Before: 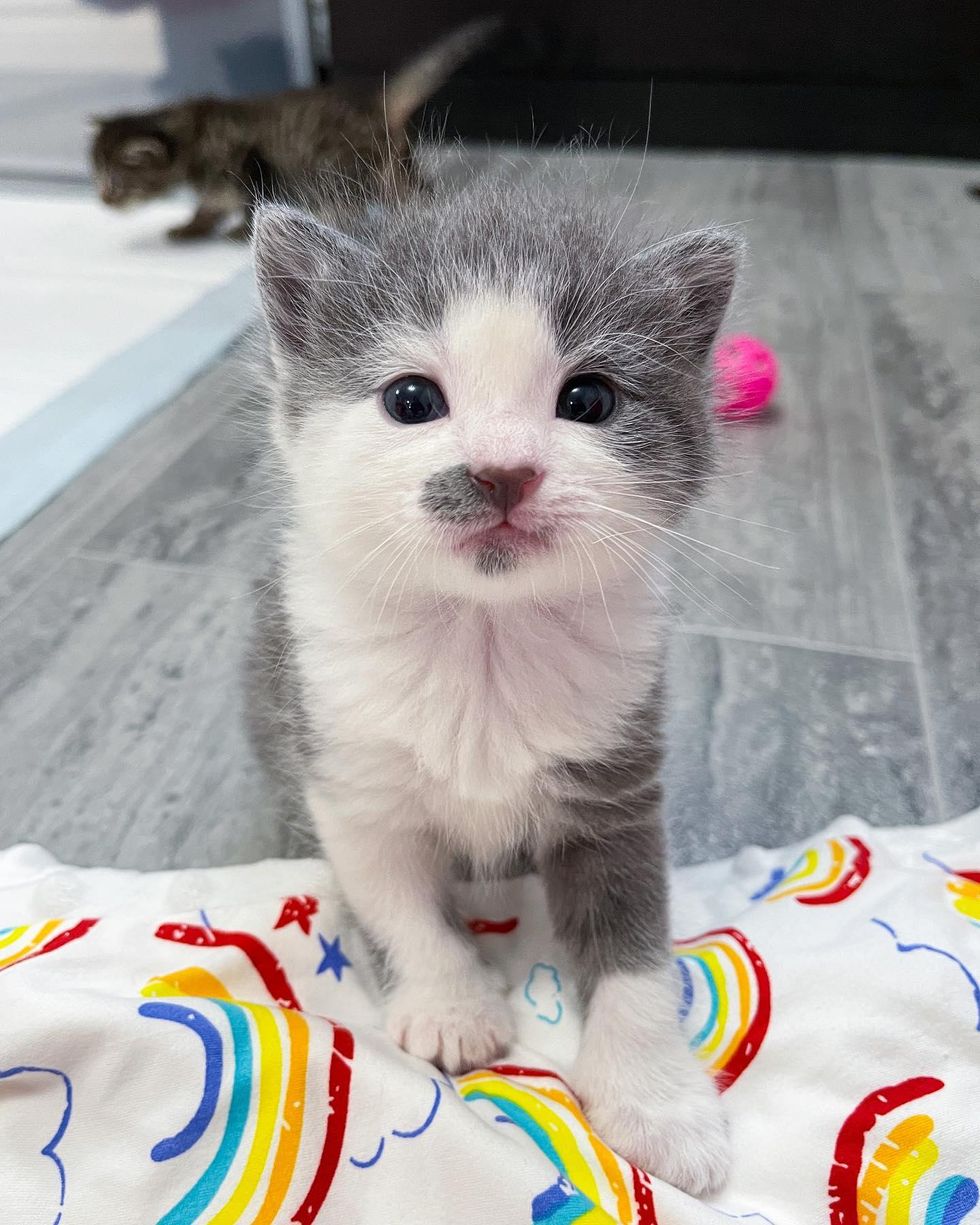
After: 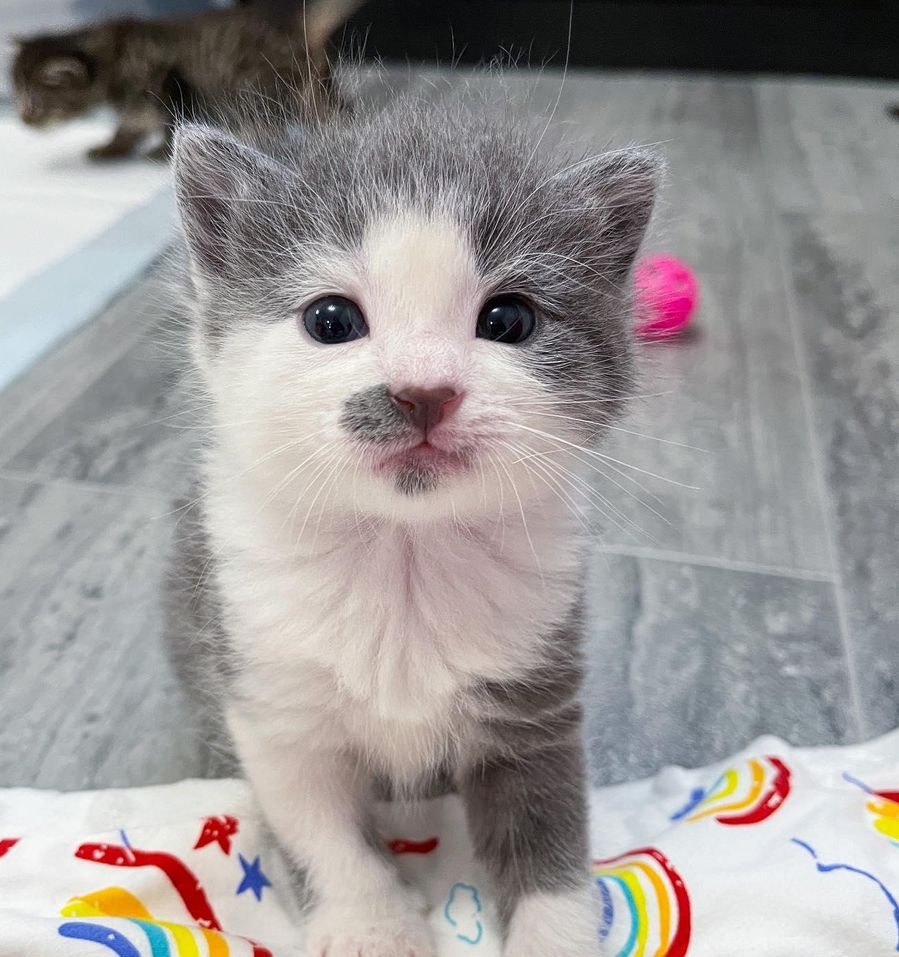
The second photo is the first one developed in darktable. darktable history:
exposure: compensate highlight preservation false
crop: left 8.245%, top 6.538%, bottom 15.32%
